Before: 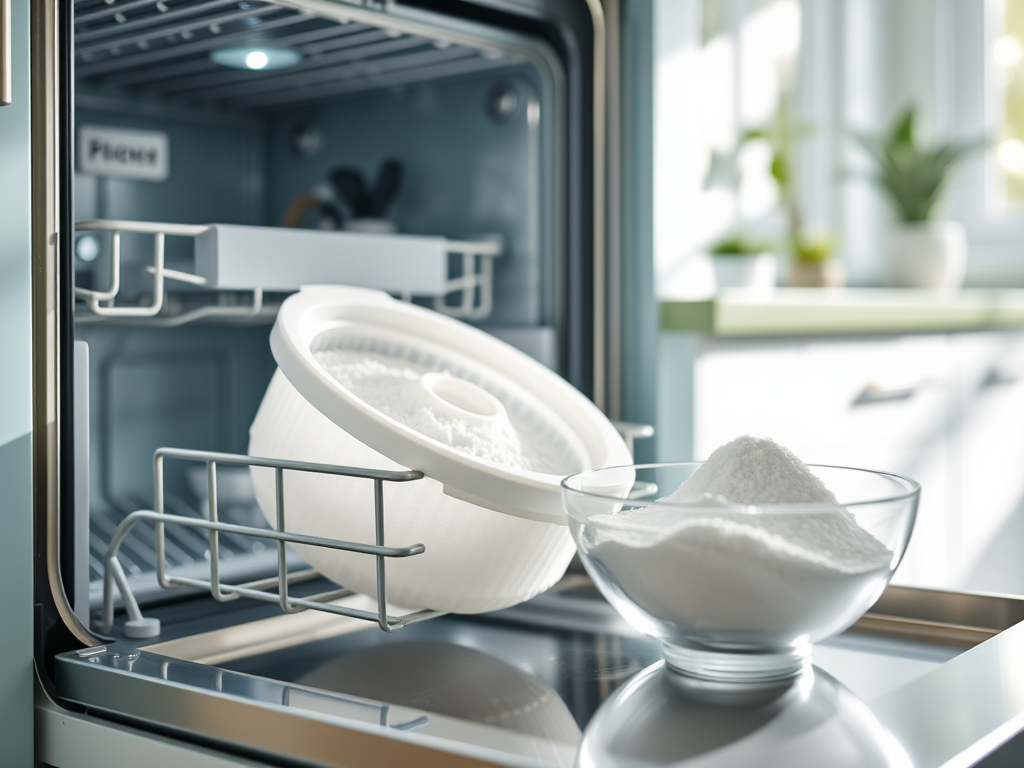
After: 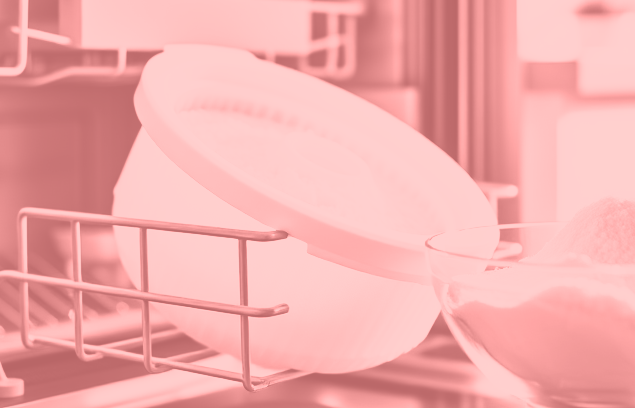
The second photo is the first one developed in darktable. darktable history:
base curve: curves: ch0 [(0, 0.036) (0.007, 0.037) (0.604, 0.887) (1, 1)], preserve colors none
crop: left 13.312%, top 31.28%, right 24.627%, bottom 15.582%
colorize: saturation 51%, source mix 50.67%, lightness 50.67%
